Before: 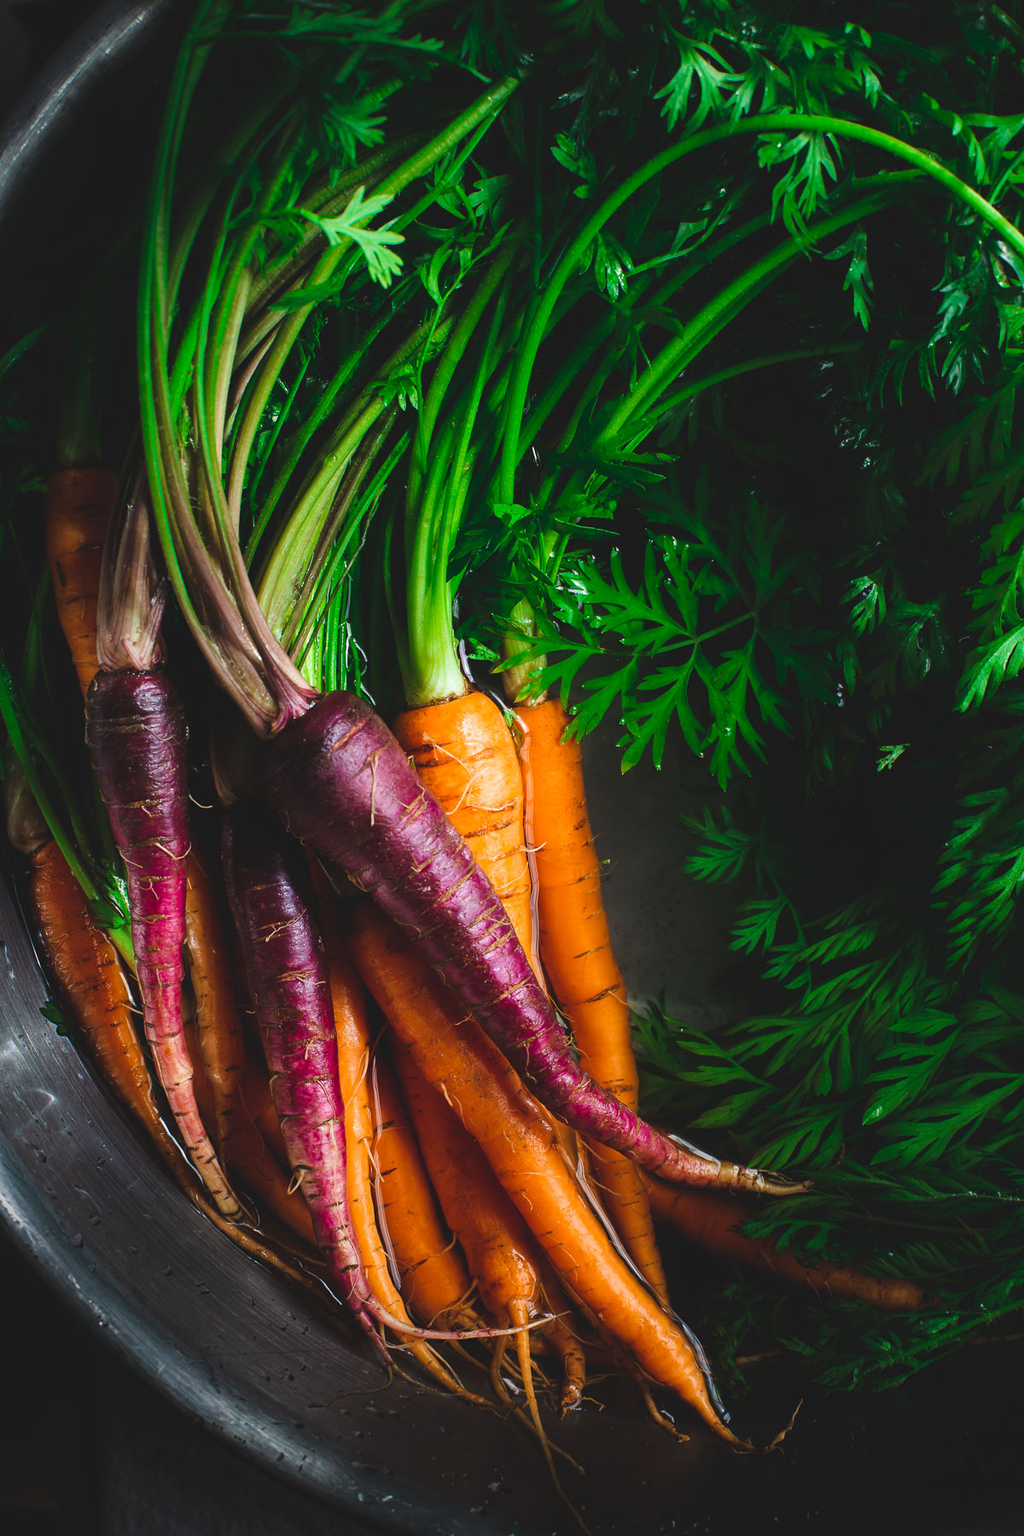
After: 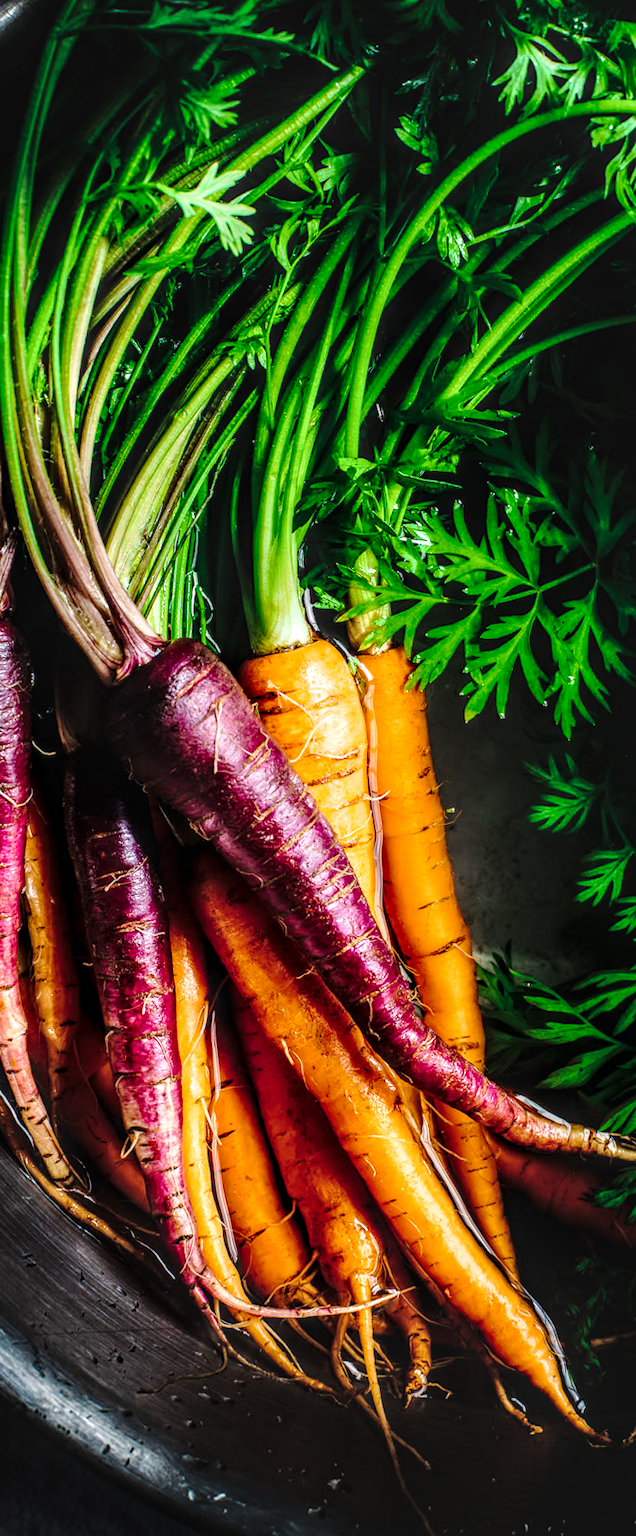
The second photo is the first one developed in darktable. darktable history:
local contrast: highlights 12%, shadows 38%, detail 183%, midtone range 0.471
rotate and perspective: rotation 0.215°, lens shift (vertical) -0.139, crop left 0.069, crop right 0.939, crop top 0.002, crop bottom 0.996
crop and rotate: left 12.648%, right 20.685%
tone curve: curves: ch0 [(0, 0) (0.003, 0.051) (0.011, 0.052) (0.025, 0.055) (0.044, 0.062) (0.069, 0.068) (0.1, 0.077) (0.136, 0.098) (0.177, 0.145) (0.224, 0.223) (0.277, 0.314) (0.335, 0.43) (0.399, 0.518) (0.468, 0.591) (0.543, 0.656) (0.623, 0.726) (0.709, 0.809) (0.801, 0.857) (0.898, 0.918) (1, 1)], preserve colors none
